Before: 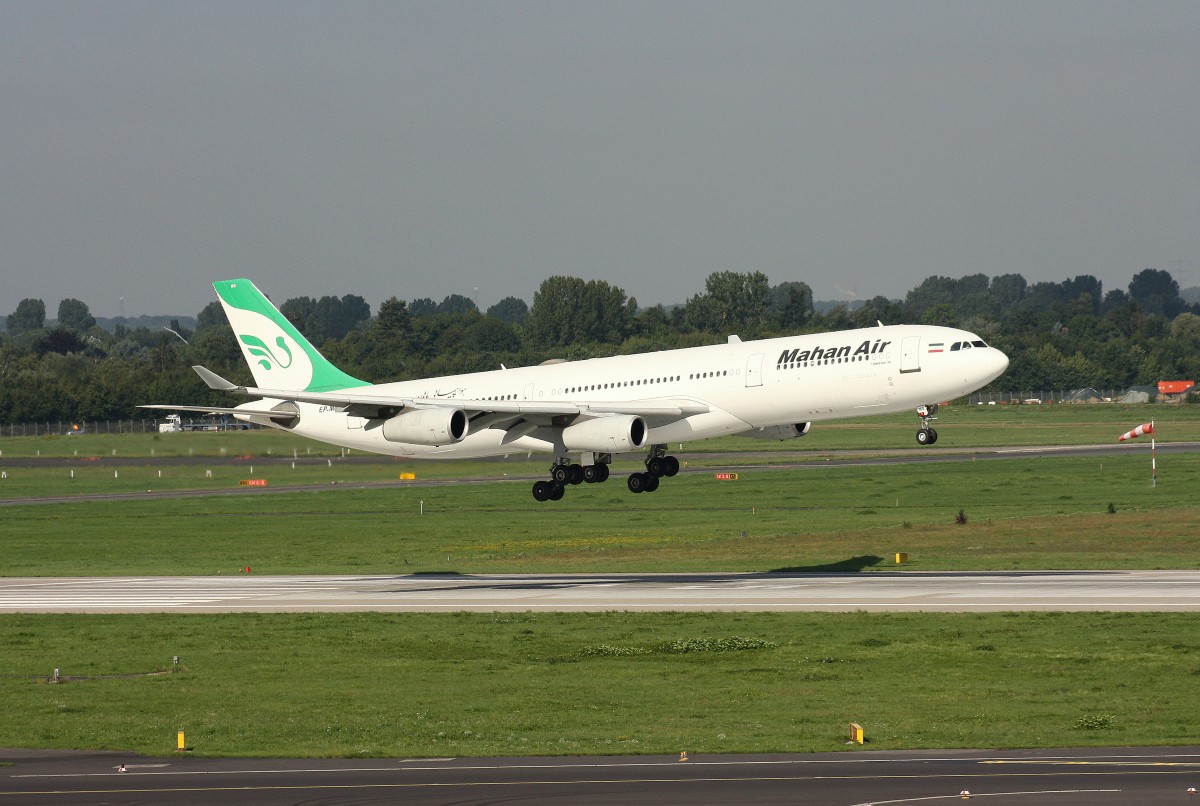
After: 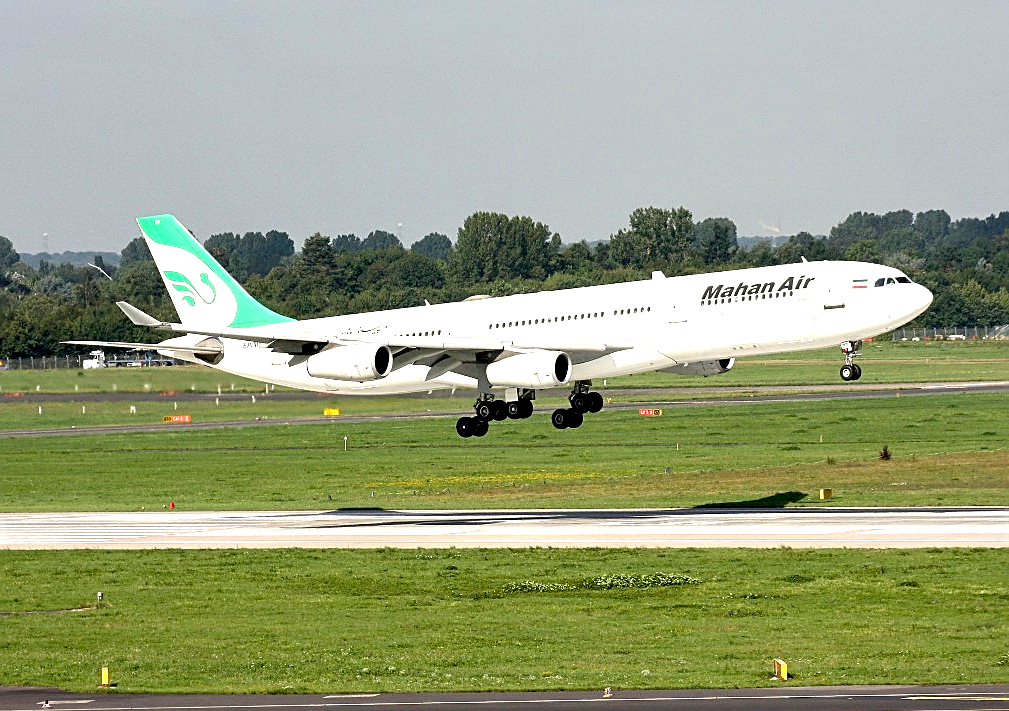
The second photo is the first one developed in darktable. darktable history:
sharpen: on, module defaults
exposure: black level correction 0.01, exposure 1 EV, compensate highlight preservation false
crop: left 6.36%, top 8.034%, right 9.532%, bottom 3.669%
contrast equalizer: y [[0.6 ×6], [0.55 ×6], [0 ×6], [0 ×6], [0 ×6]], mix 0.302
